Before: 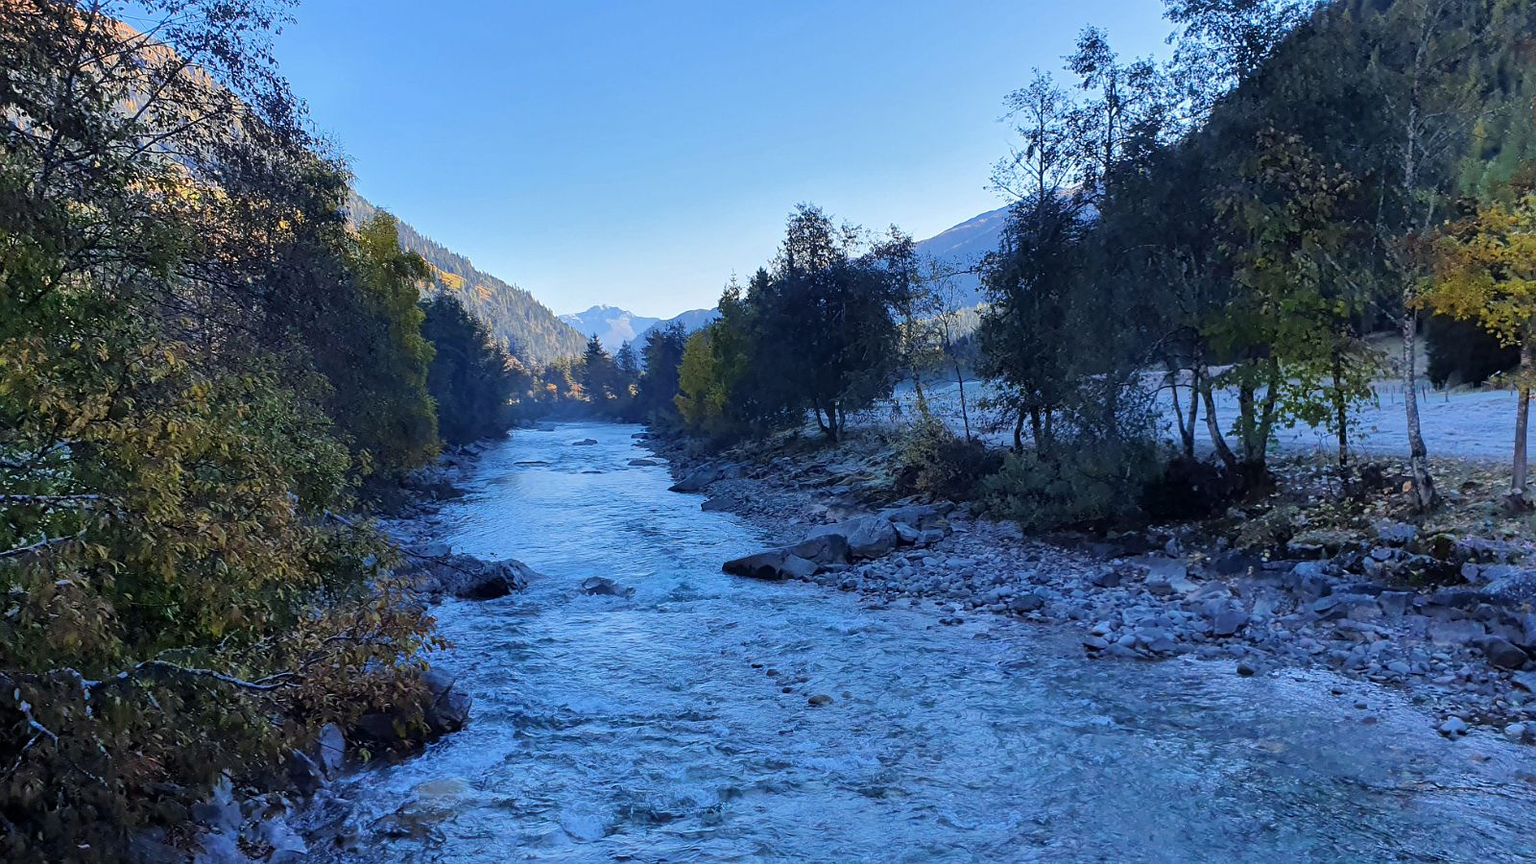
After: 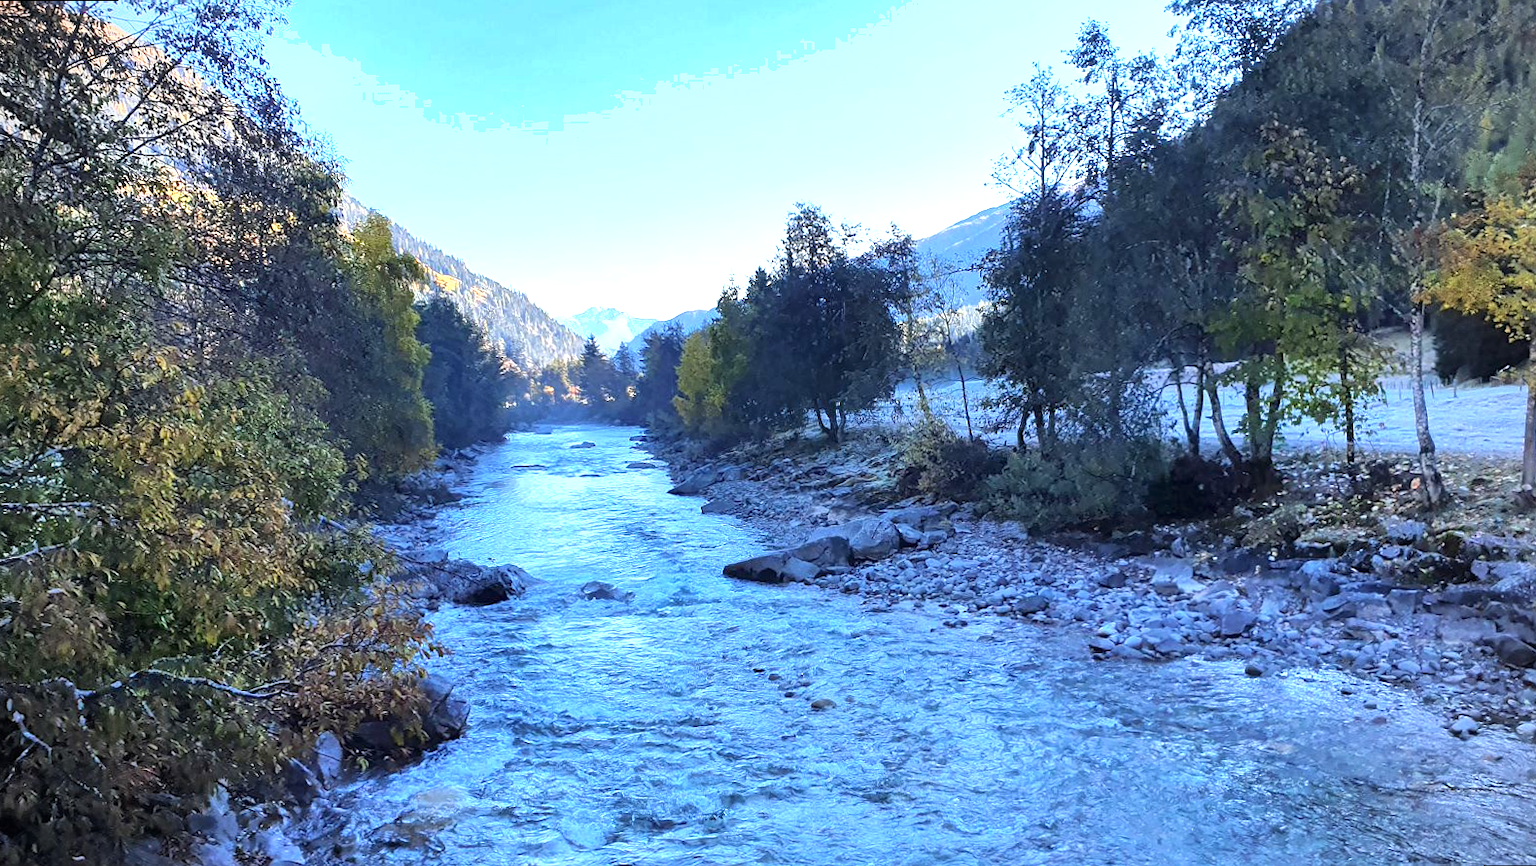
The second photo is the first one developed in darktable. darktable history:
shadows and highlights: shadows 10, white point adjustment 1, highlights -40
exposure: black level correction 0, exposure 1.2 EV, compensate exposure bias true, compensate highlight preservation false
contrast brightness saturation: contrast 0.01, saturation -0.05
rotate and perspective: rotation -0.45°, automatic cropping original format, crop left 0.008, crop right 0.992, crop top 0.012, crop bottom 0.988
vignetting: fall-off radius 60.65%
